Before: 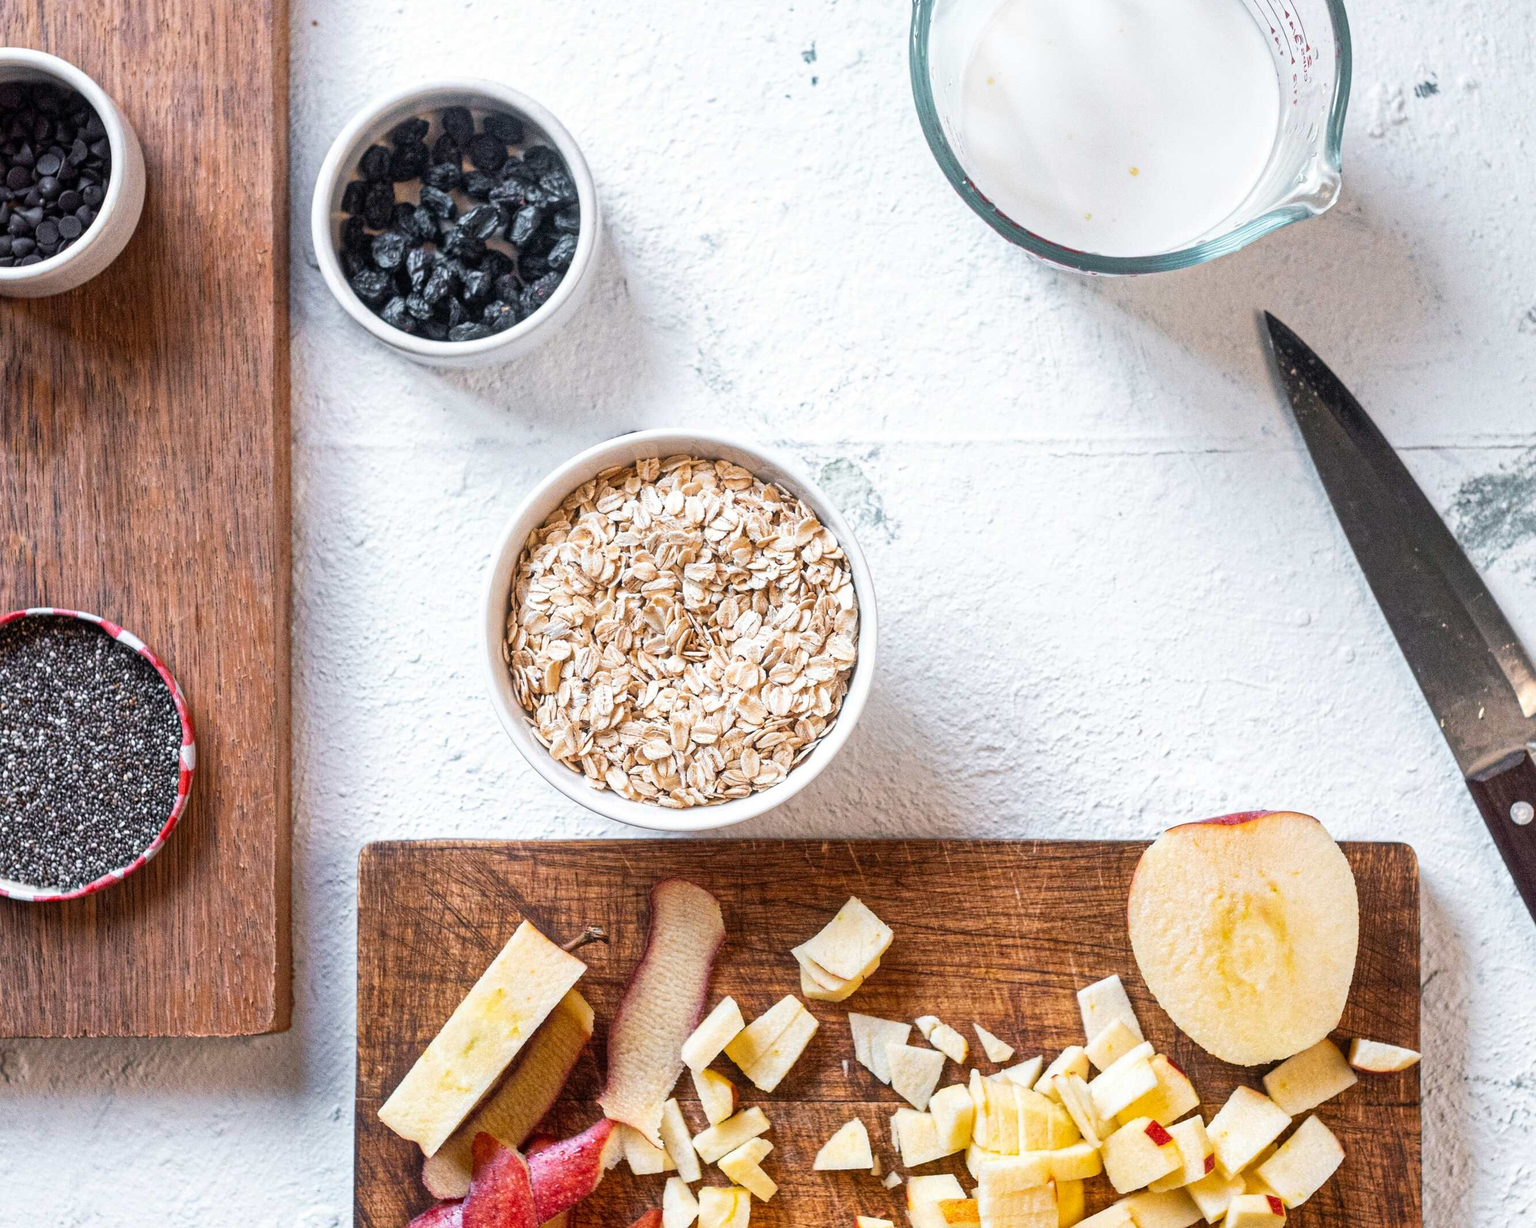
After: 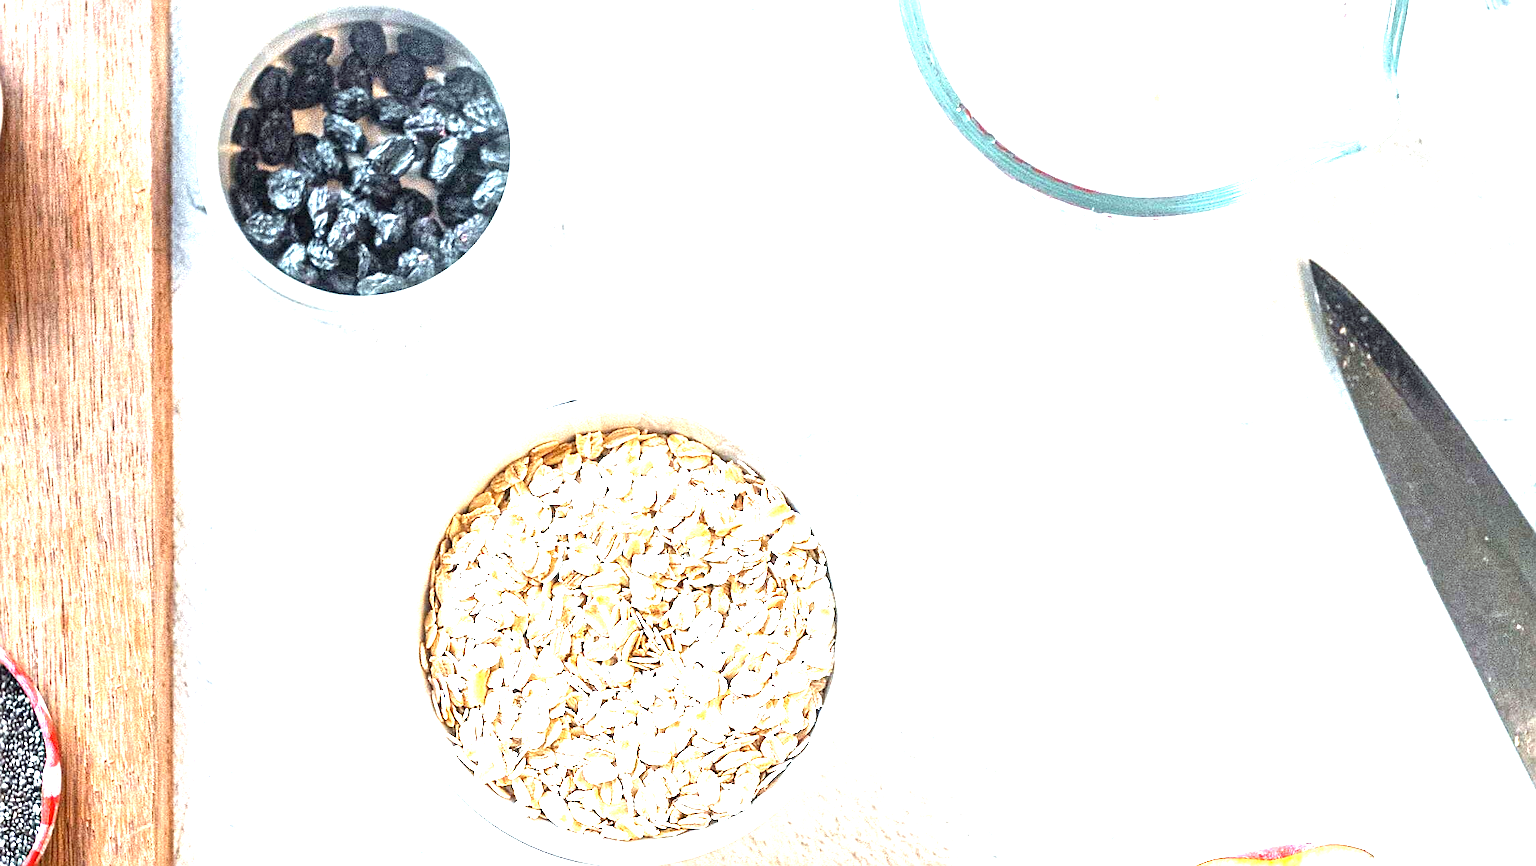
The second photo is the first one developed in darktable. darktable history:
crop and rotate: left 9.345%, top 7.22%, right 4.982%, bottom 32.331%
exposure: black level correction 0, exposure 2 EV, compensate highlight preservation false
color correction: highlights a* -6.69, highlights b* 0.49
sharpen: on, module defaults
